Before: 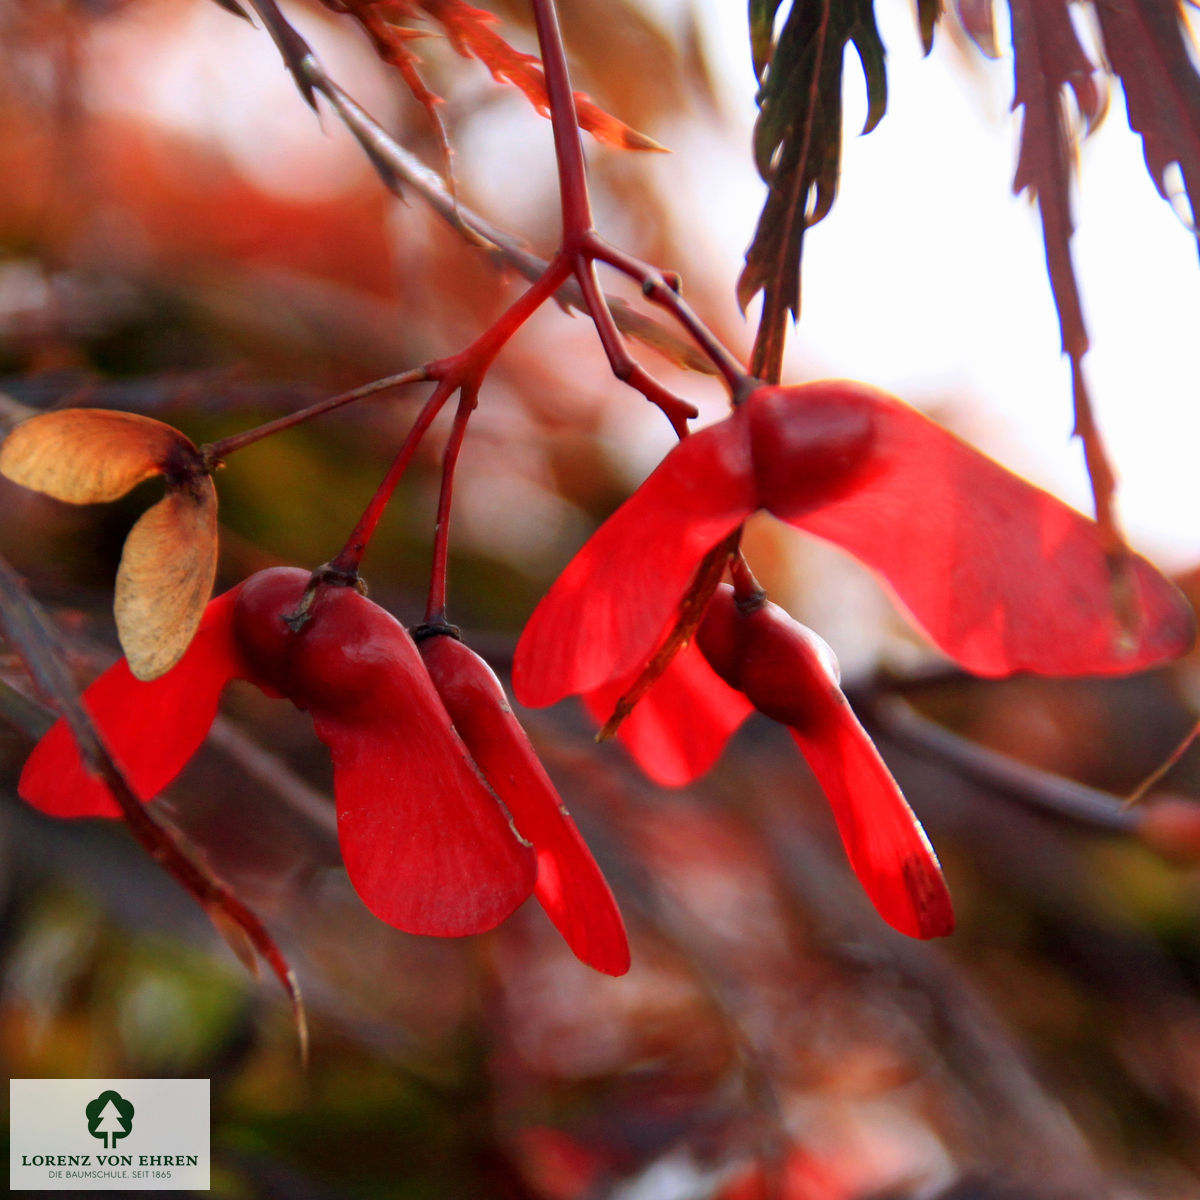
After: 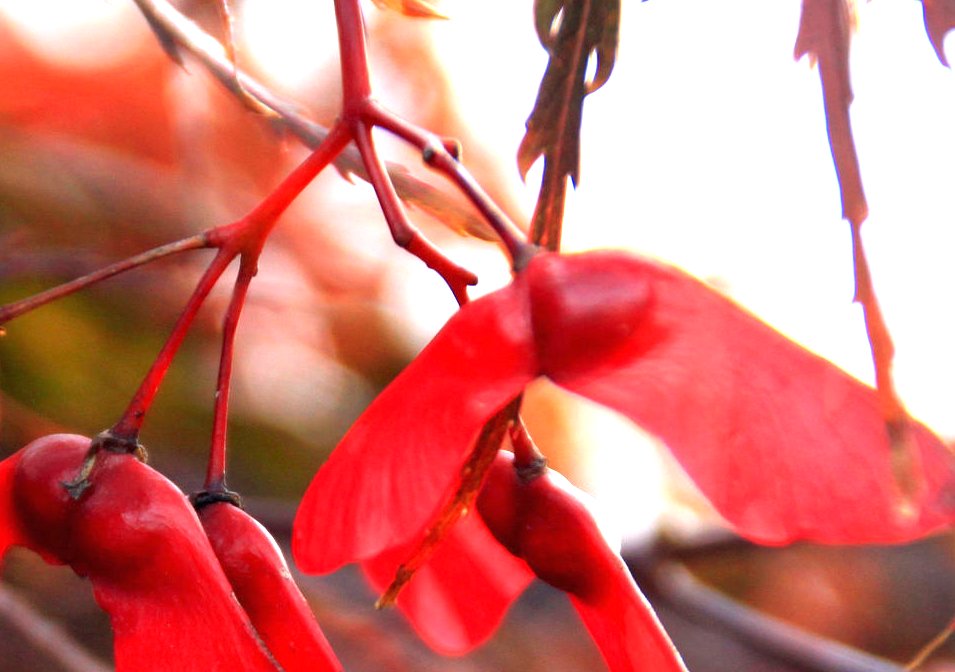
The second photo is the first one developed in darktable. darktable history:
crop: left 18.375%, top 11.126%, right 2.021%, bottom 32.84%
exposure: black level correction 0, exposure 1.199 EV, compensate highlight preservation false
